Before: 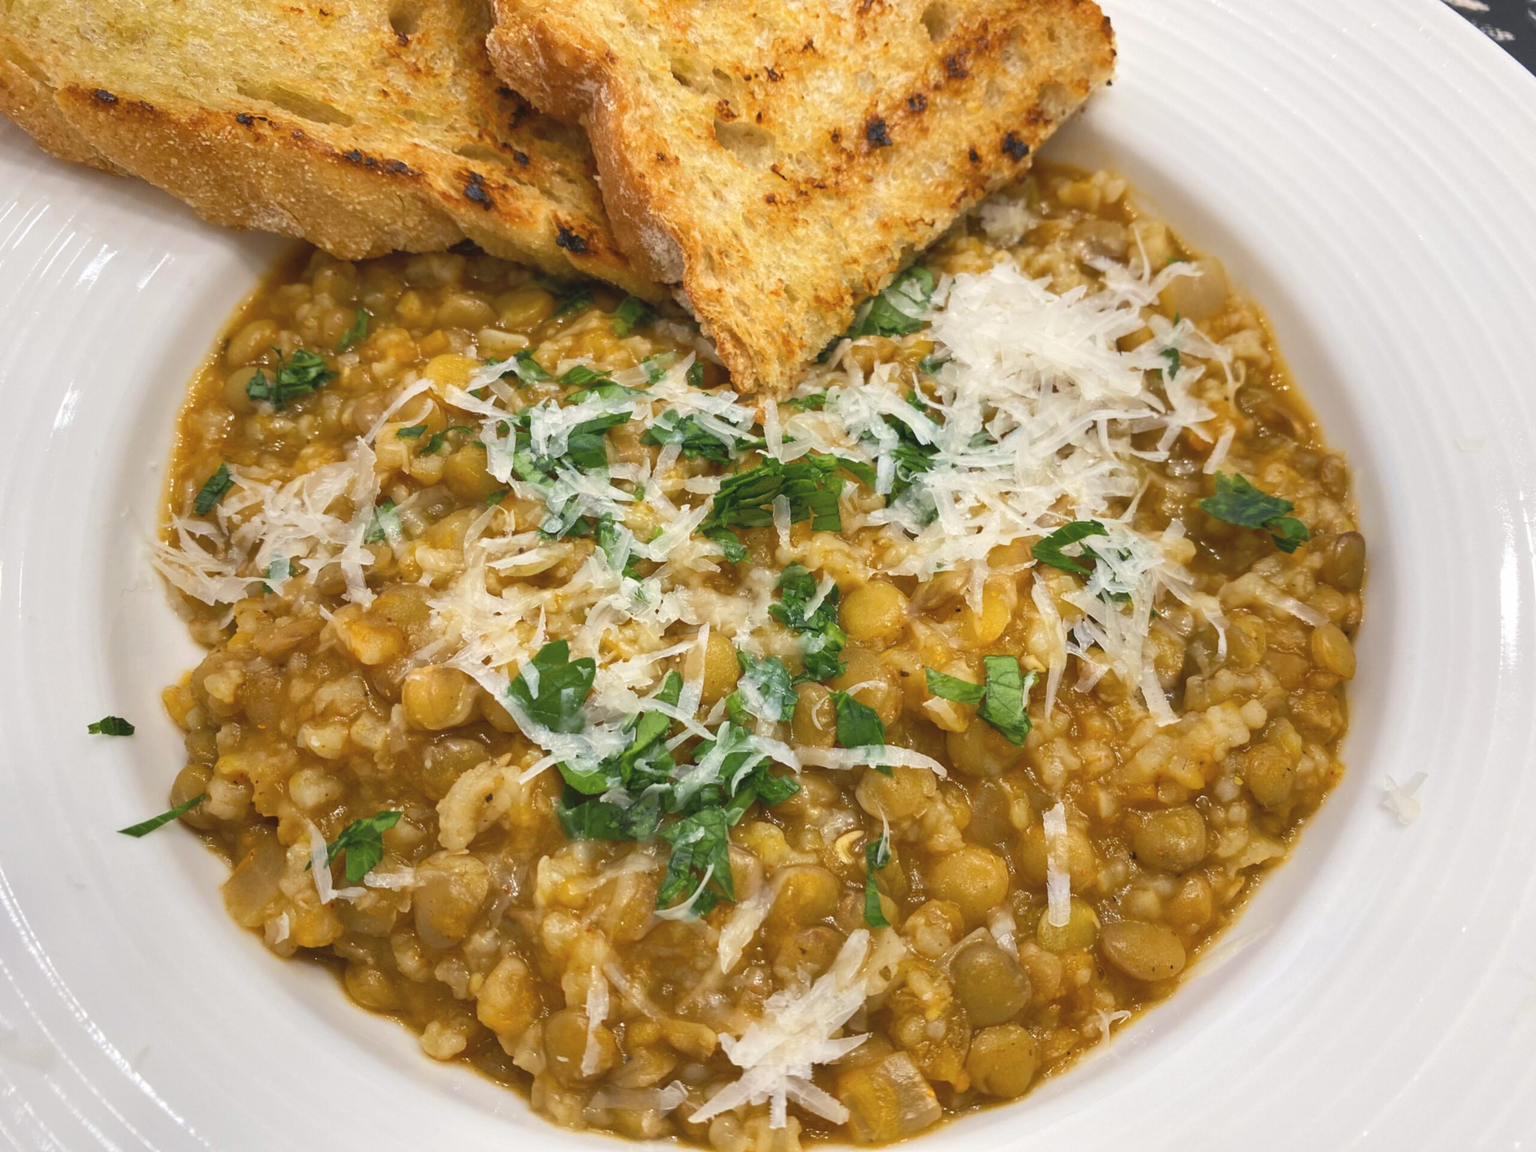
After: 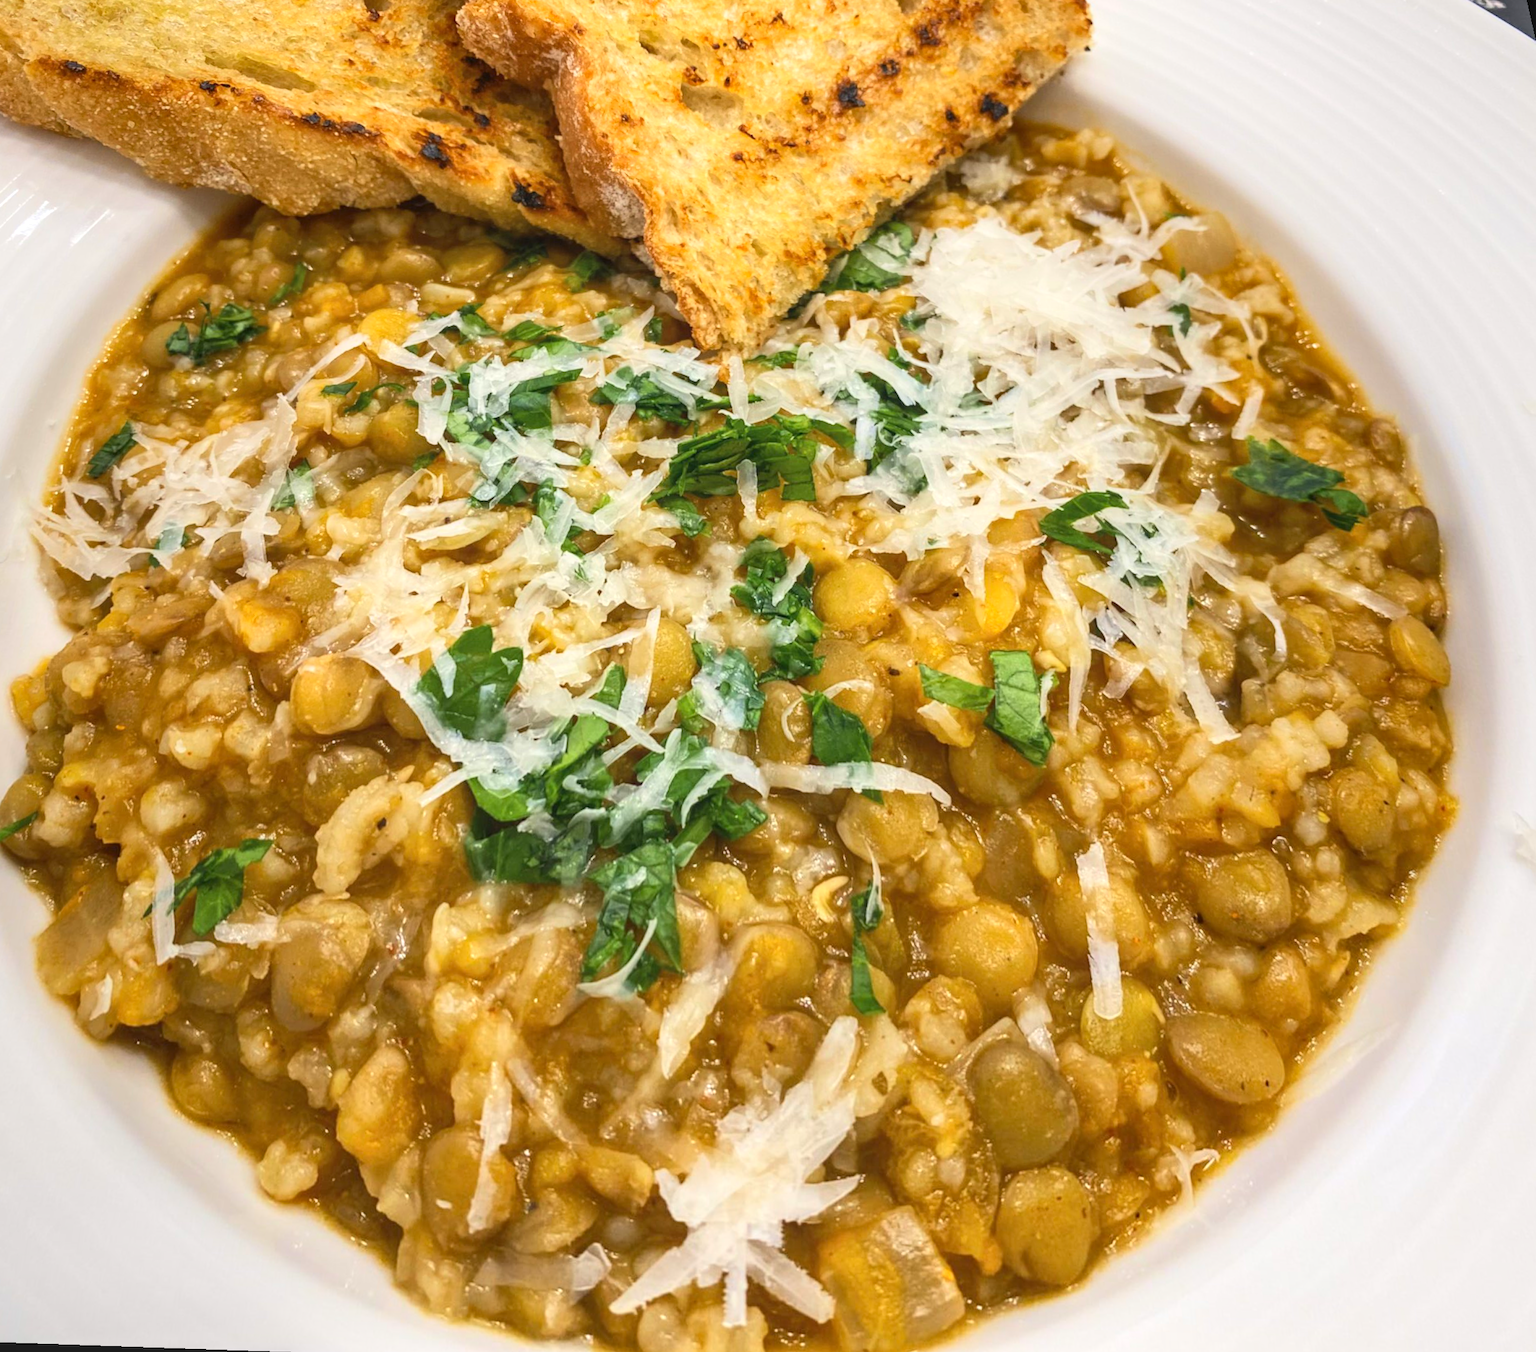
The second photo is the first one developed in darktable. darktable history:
exposure: exposure -0.116 EV, compensate exposure bias true, compensate highlight preservation false
contrast brightness saturation: contrast 0.2, brightness 0.16, saturation 0.22
local contrast: on, module defaults
rotate and perspective: rotation 0.72°, lens shift (vertical) -0.352, lens shift (horizontal) -0.051, crop left 0.152, crop right 0.859, crop top 0.019, crop bottom 0.964
